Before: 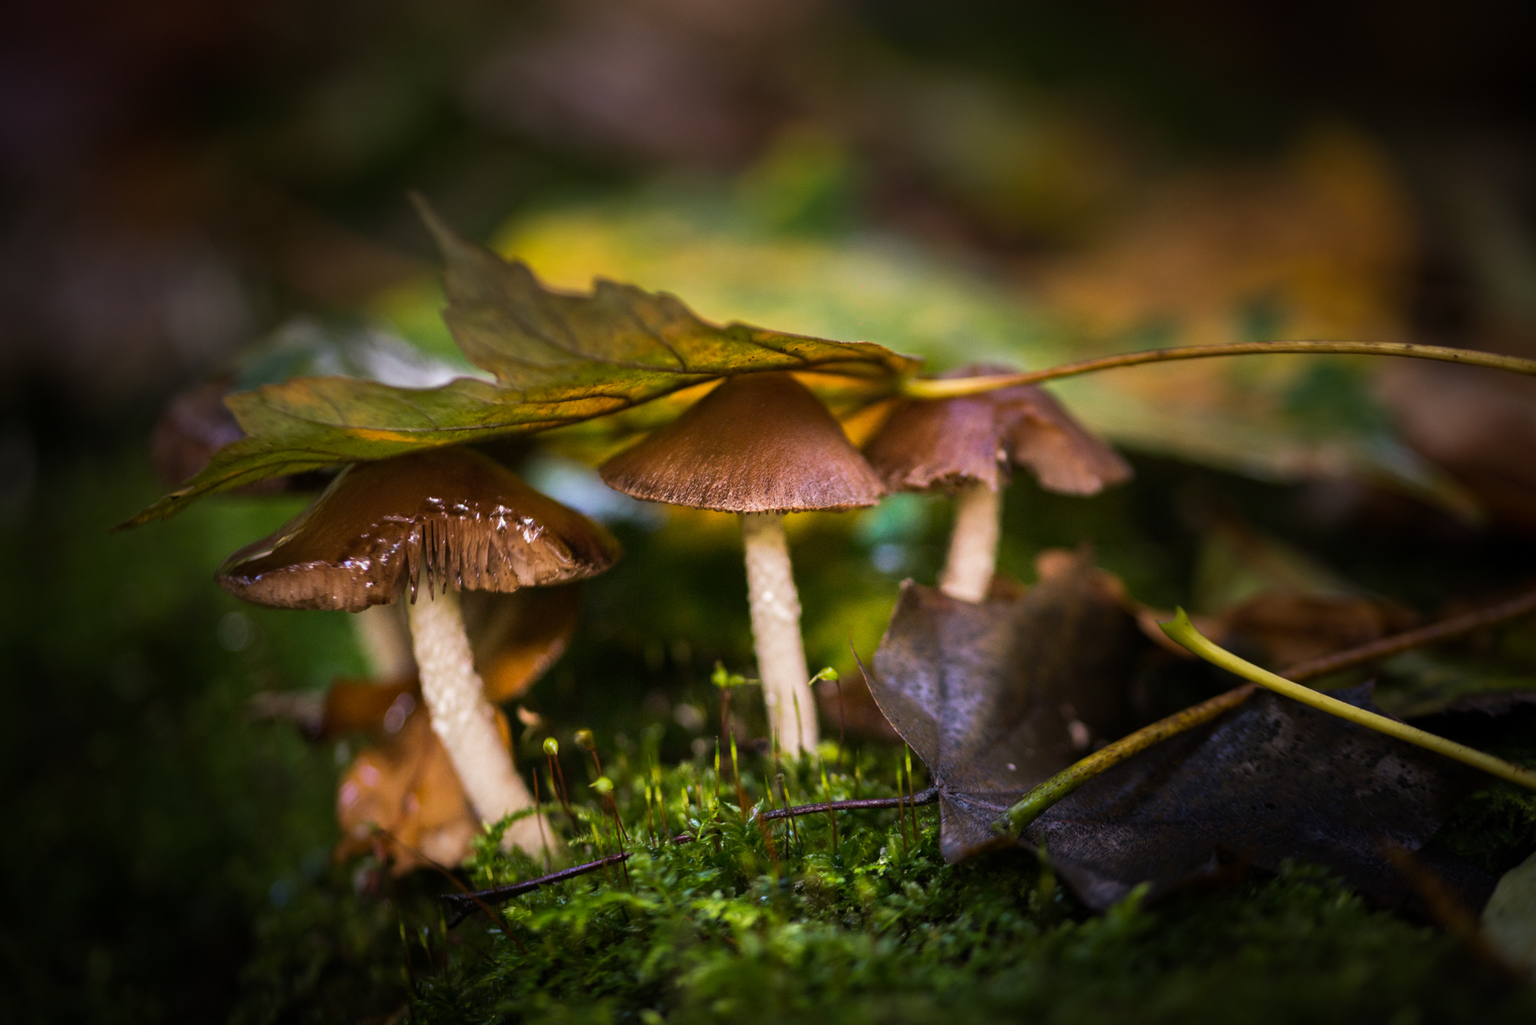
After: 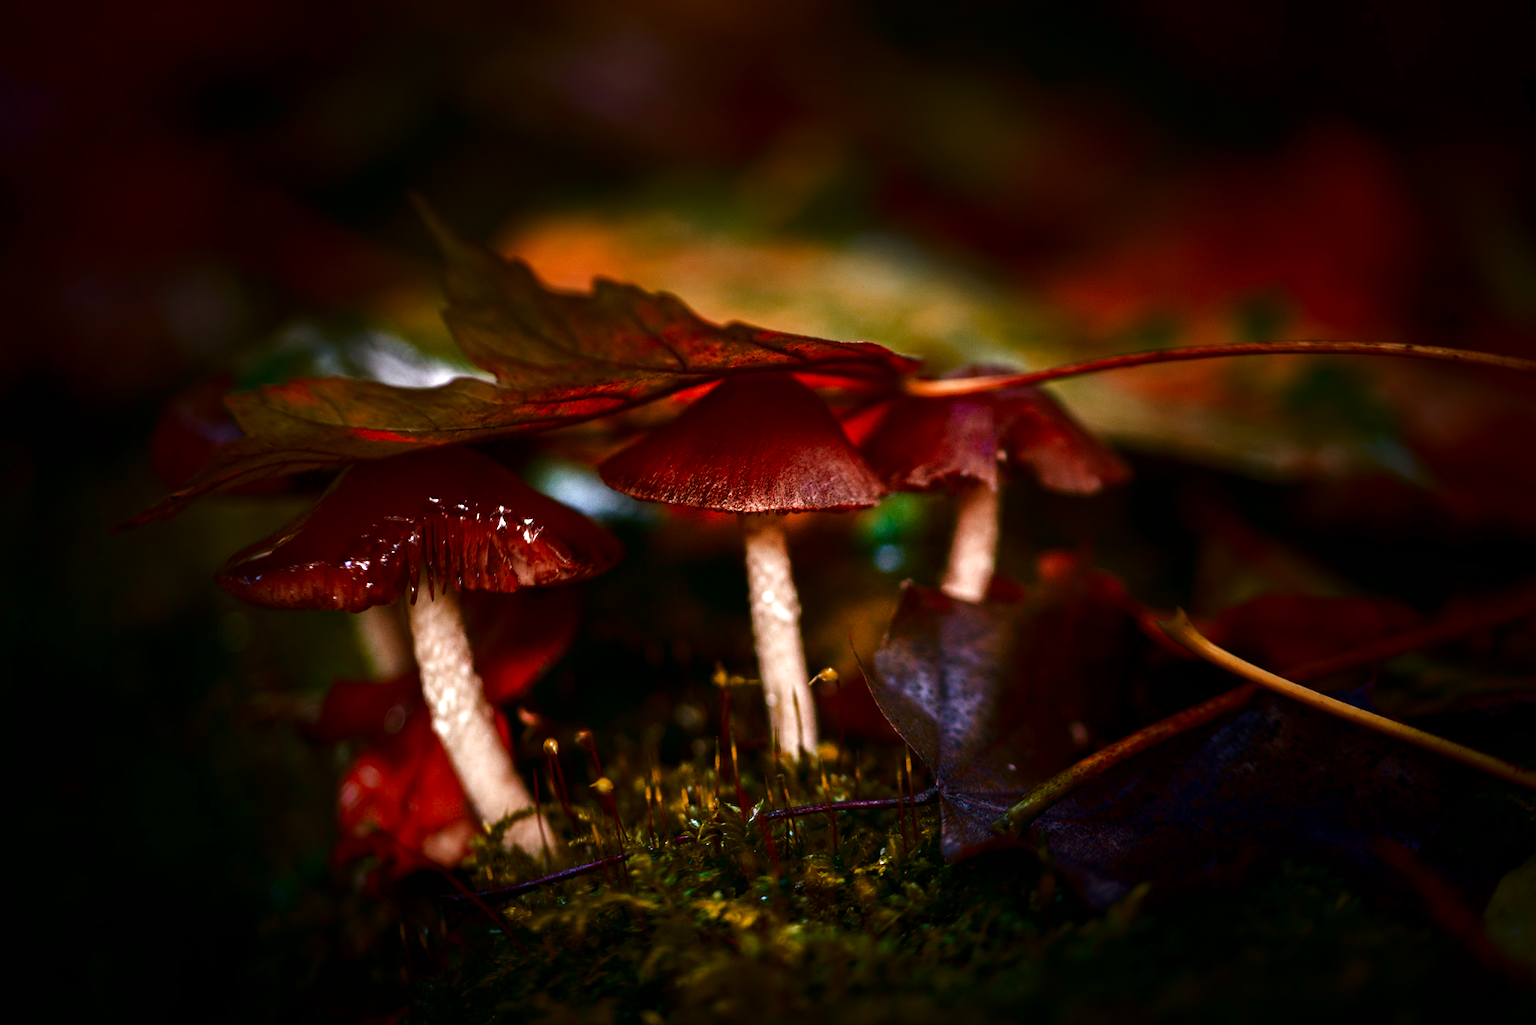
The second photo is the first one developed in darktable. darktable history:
contrast brightness saturation: contrast 0.088, brightness -0.575, saturation 0.171
color zones: curves: ch0 [(0, 0.299) (0.25, 0.383) (0.456, 0.352) (0.736, 0.571)]; ch1 [(0, 0.63) (0.151, 0.568) (0.254, 0.416) (0.47, 0.558) (0.732, 0.37) (0.909, 0.492)]; ch2 [(0.004, 0.604) (0.158, 0.443) (0.257, 0.403) (0.761, 0.468)]
exposure: exposure 0.637 EV, compensate highlight preservation false
